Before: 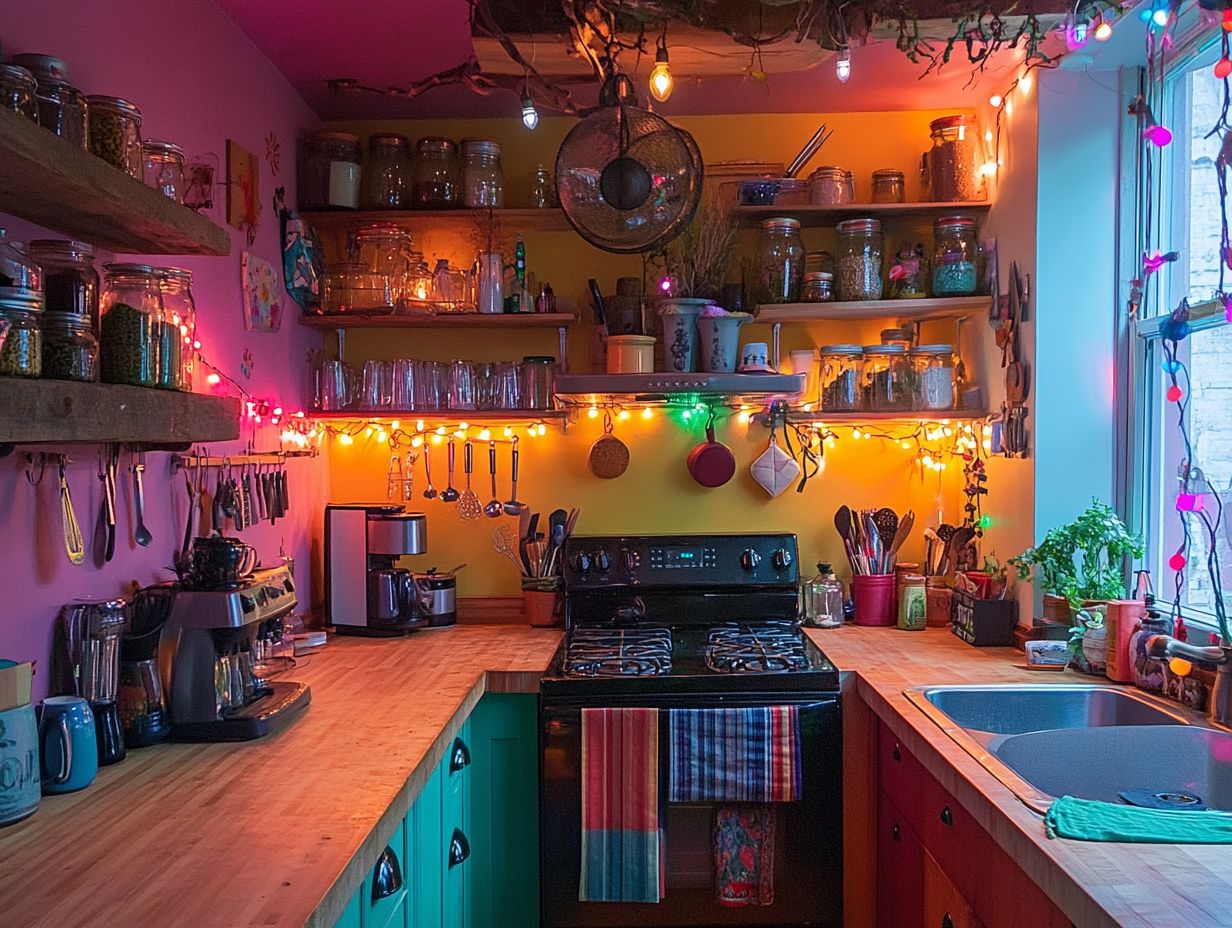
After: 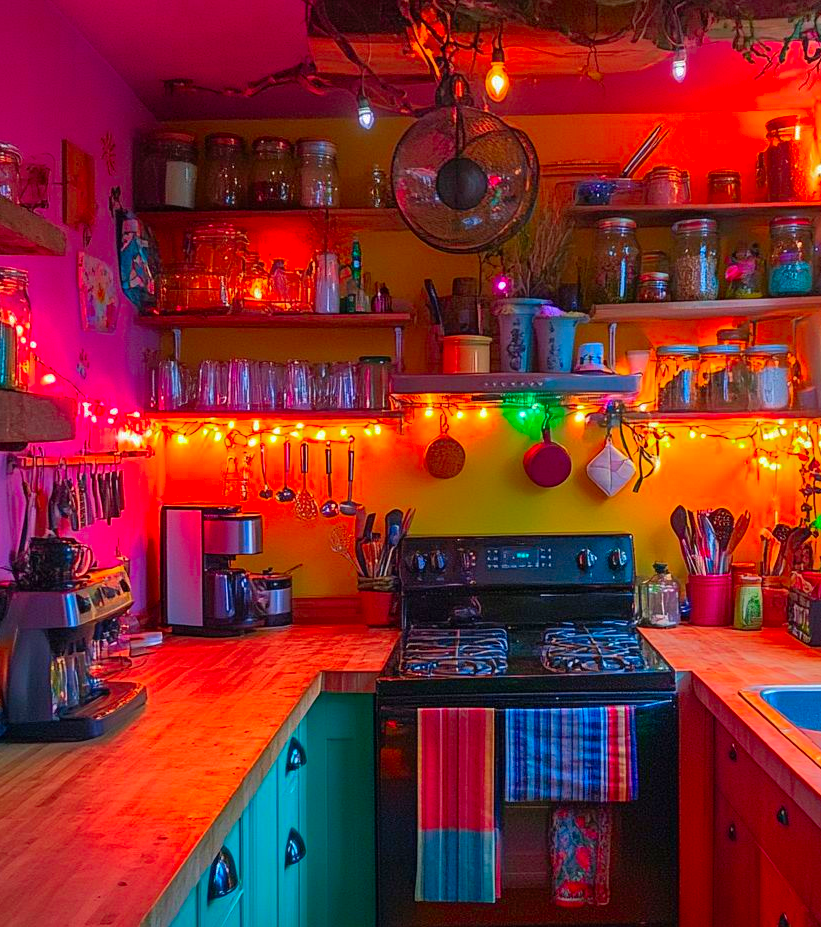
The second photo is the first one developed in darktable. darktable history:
crop and rotate: left 13.342%, right 19.991%
shadows and highlights: shadows 40, highlights -60
color correction: saturation 1.8
